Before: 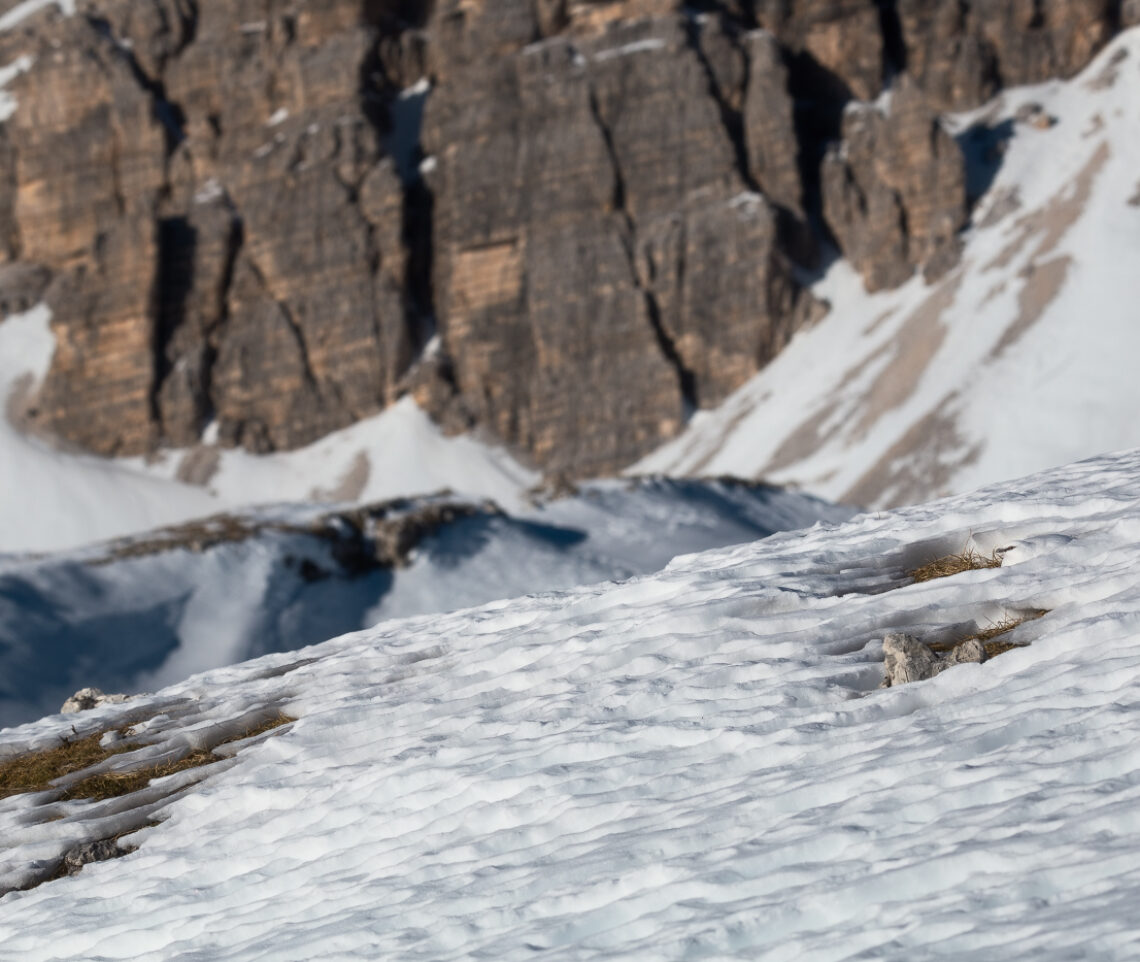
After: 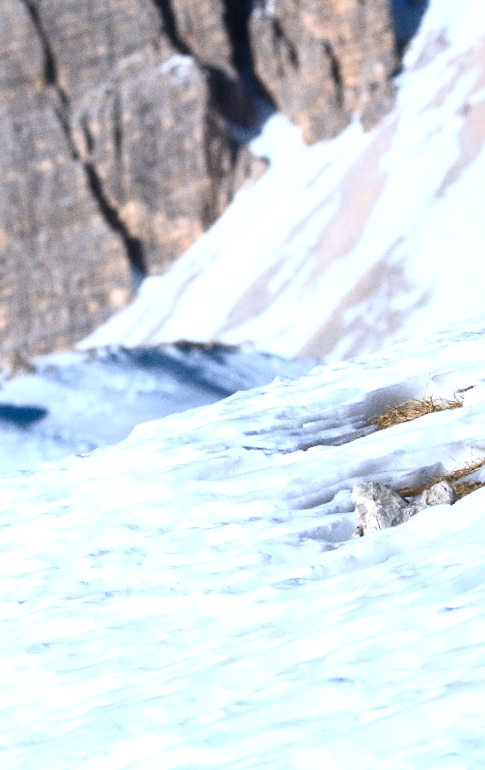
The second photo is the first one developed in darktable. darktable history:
crop: left 47.628%, top 6.643%, right 7.874%
white balance: red 0.931, blue 1.11
exposure: exposure 1.137 EV, compensate highlight preservation false
rotate and perspective: rotation -5°, crop left 0.05, crop right 0.952, crop top 0.11, crop bottom 0.89
contrast brightness saturation: contrast 0.2, brightness 0.16, saturation 0.22
grain: coarseness 0.47 ISO
